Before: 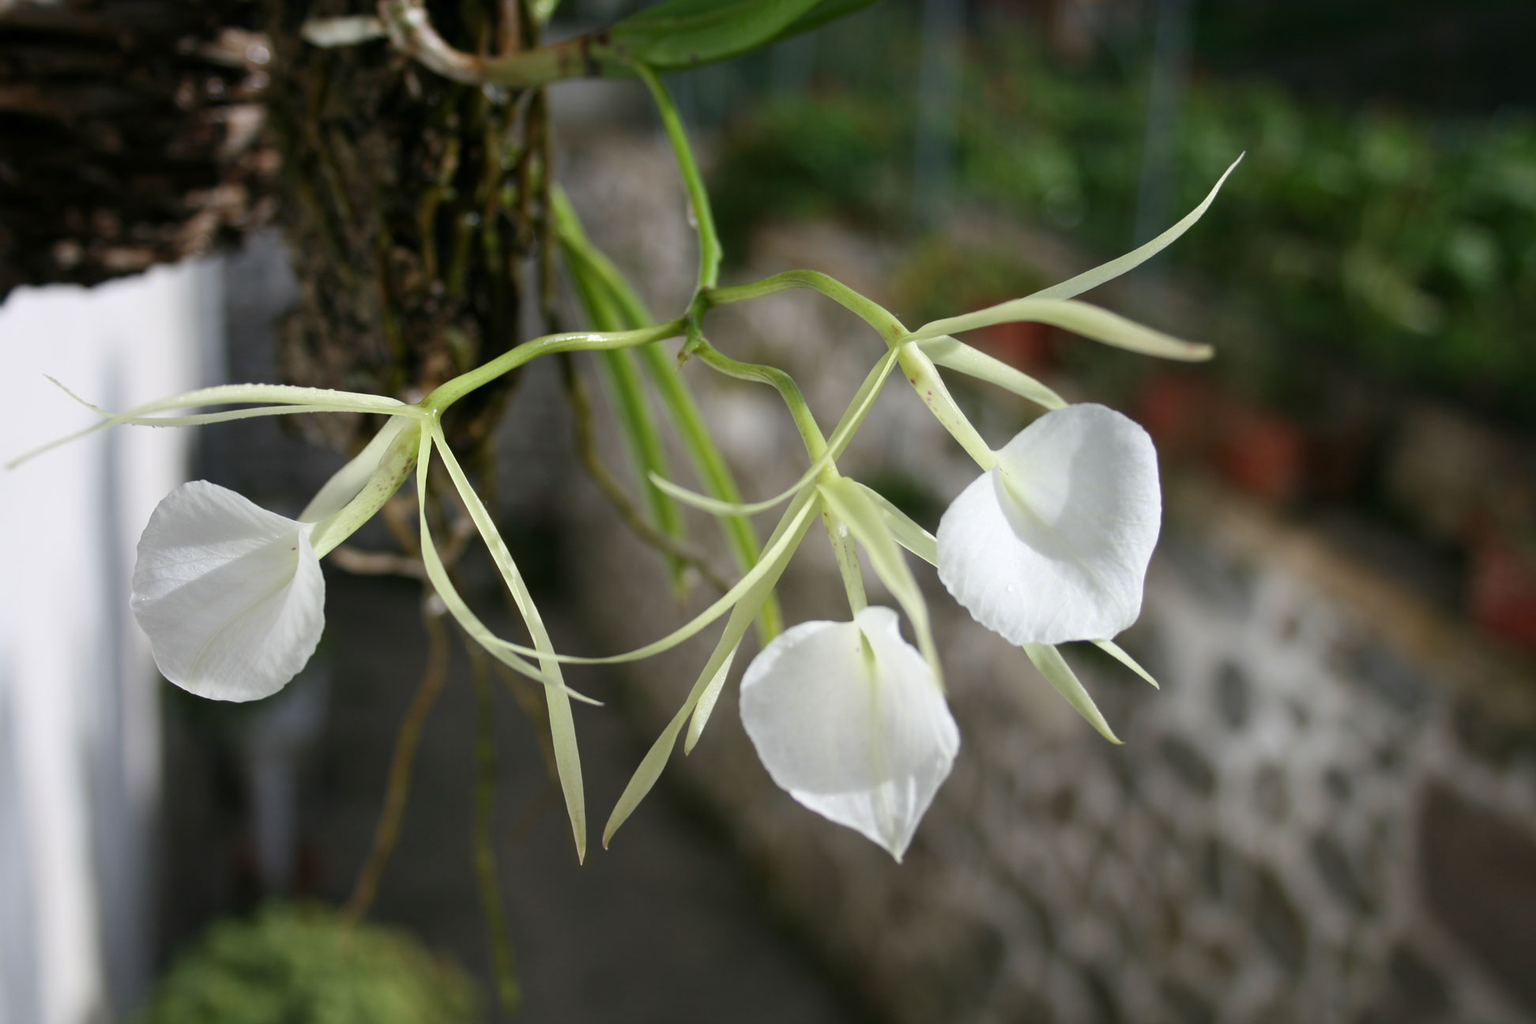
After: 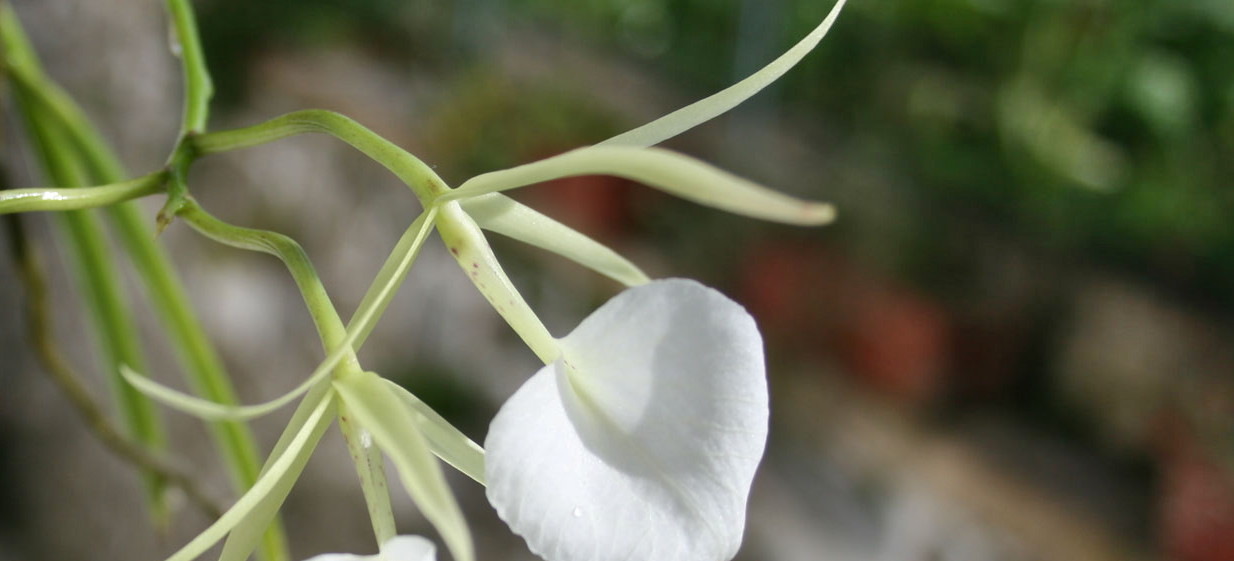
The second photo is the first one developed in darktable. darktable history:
crop: left 36.107%, top 17.965%, right 0.402%, bottom 38.74%
shadows and highlights: low approximation 0.01, soften with gaussian
